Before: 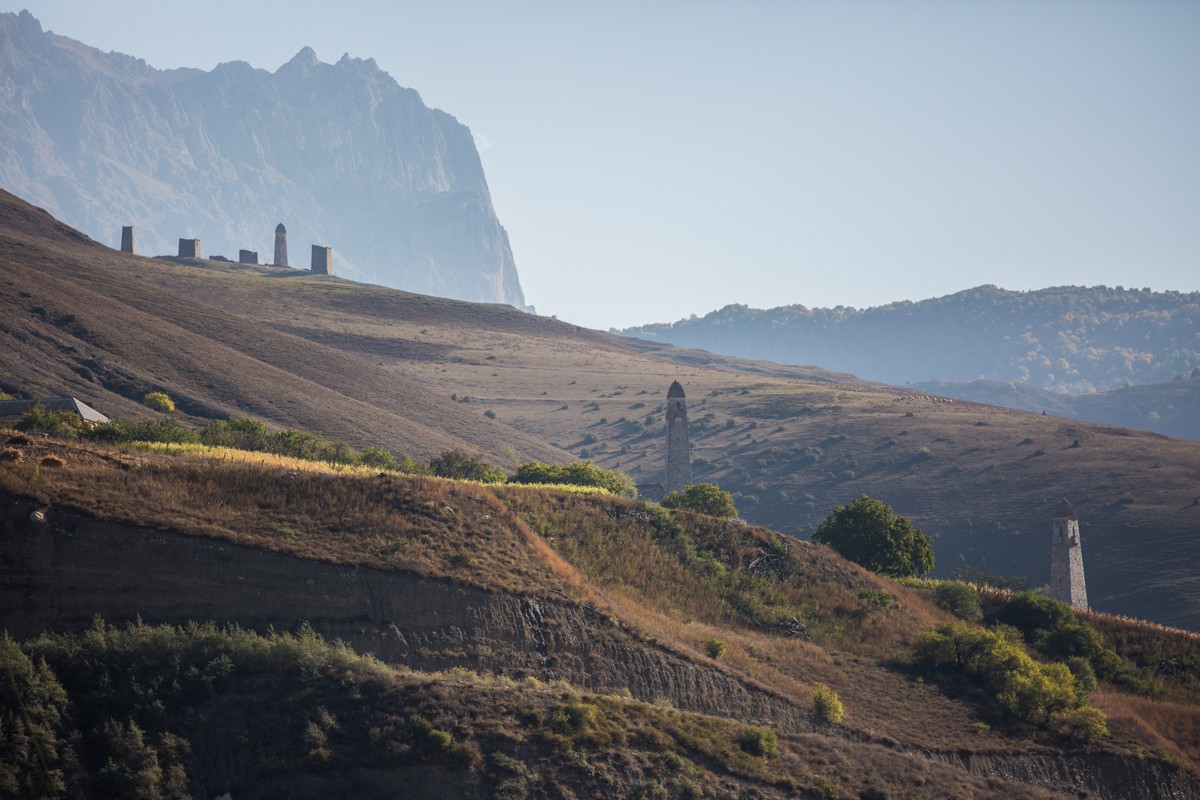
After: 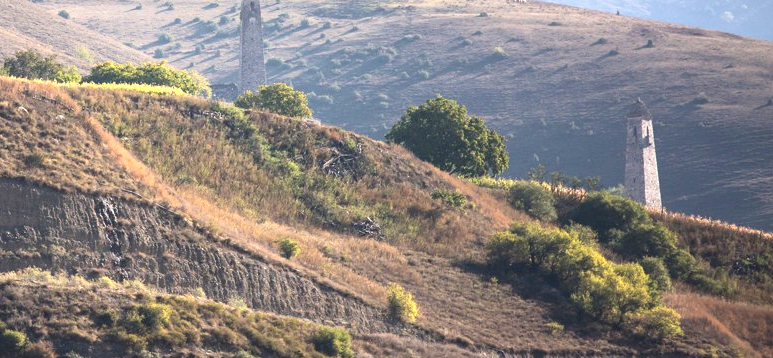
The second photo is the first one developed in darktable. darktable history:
contrast brightness saturation: contrast 0.15, brightness 0.05
exposure: black level correction 0, exposure 1.388 EV, compensate exposure bias true, compensate highlight preservation false
crop and rotate: left 35.509%, top 50.238%, bottom 4.934%
